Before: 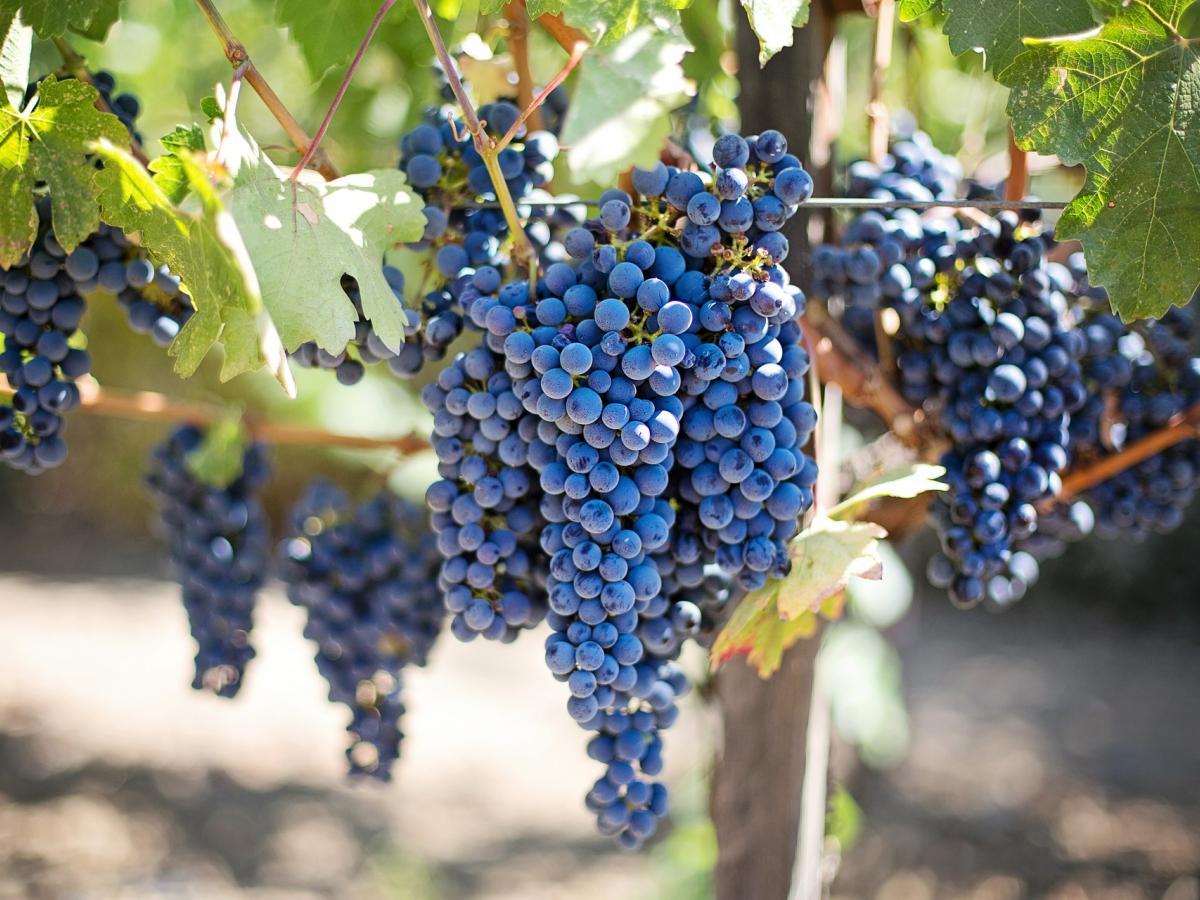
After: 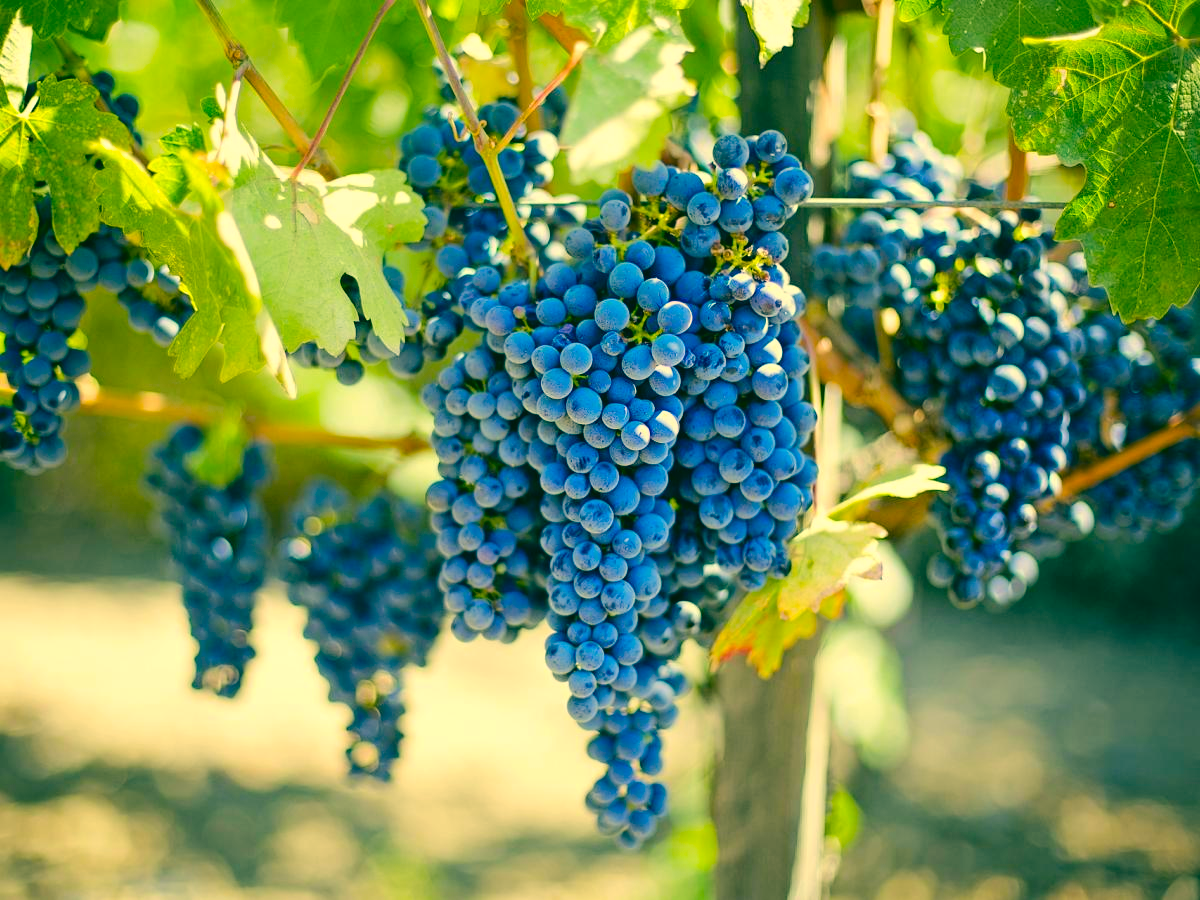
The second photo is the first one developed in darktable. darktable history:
color balance rgb: perceptual saturation grading › global saturation 25%, perceptual brilliance grading › mid-tones 10%, perceptual brilliance grading › shadows 15%, global vibrance 20%
color correction: highlights a* 1.83, highlights b* 34.02, shadows a* -36.68, shadows b* -5.48
